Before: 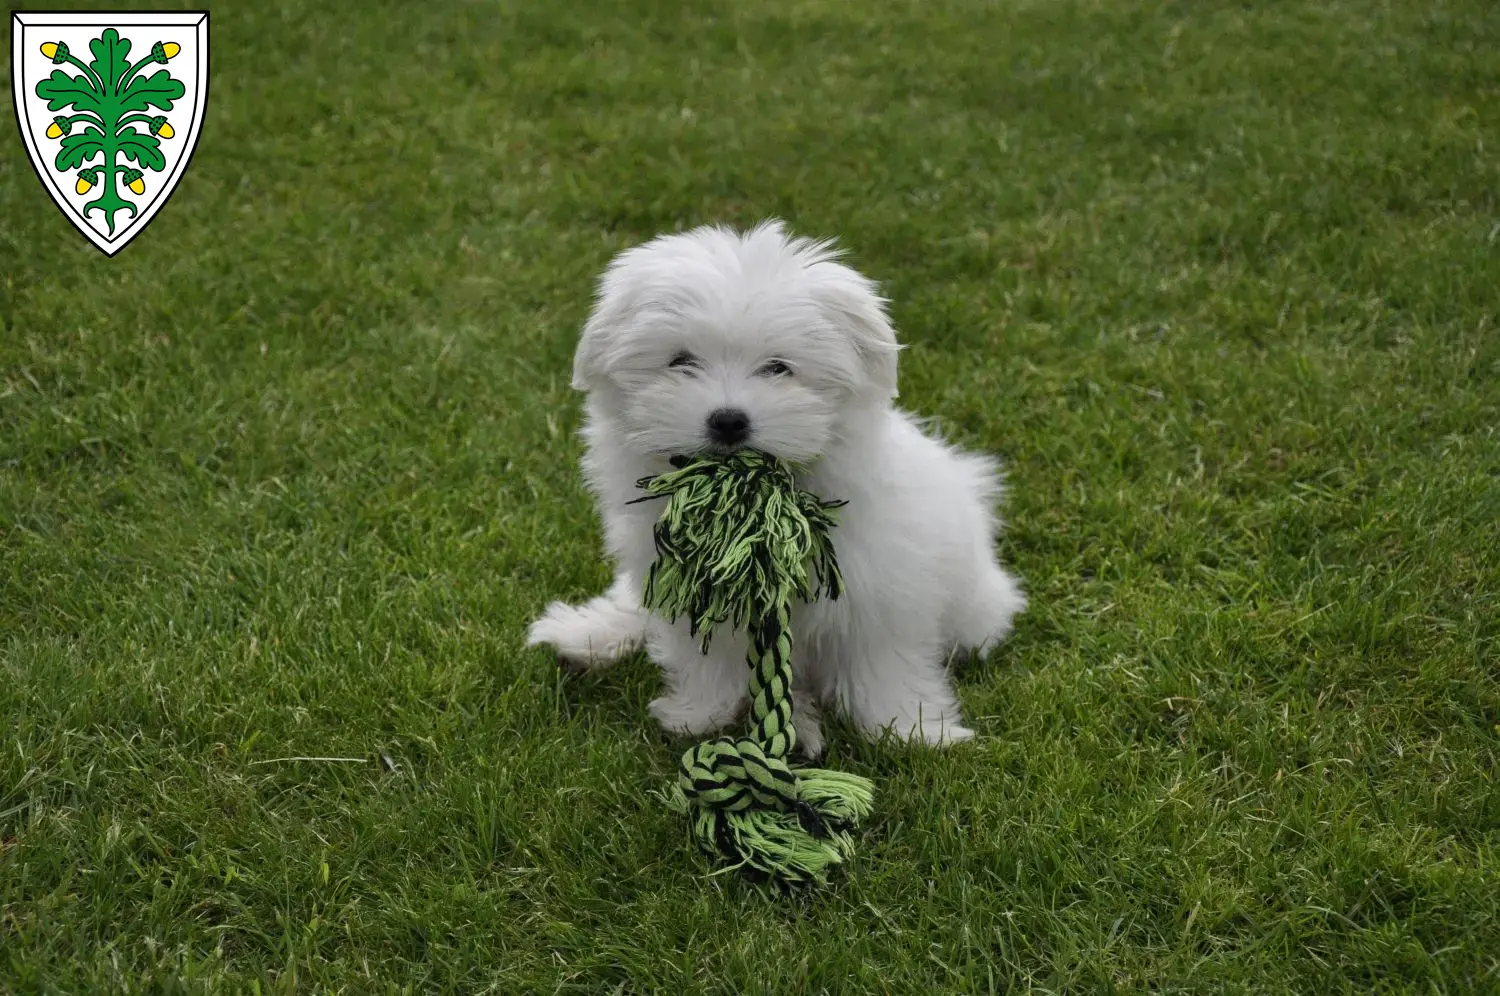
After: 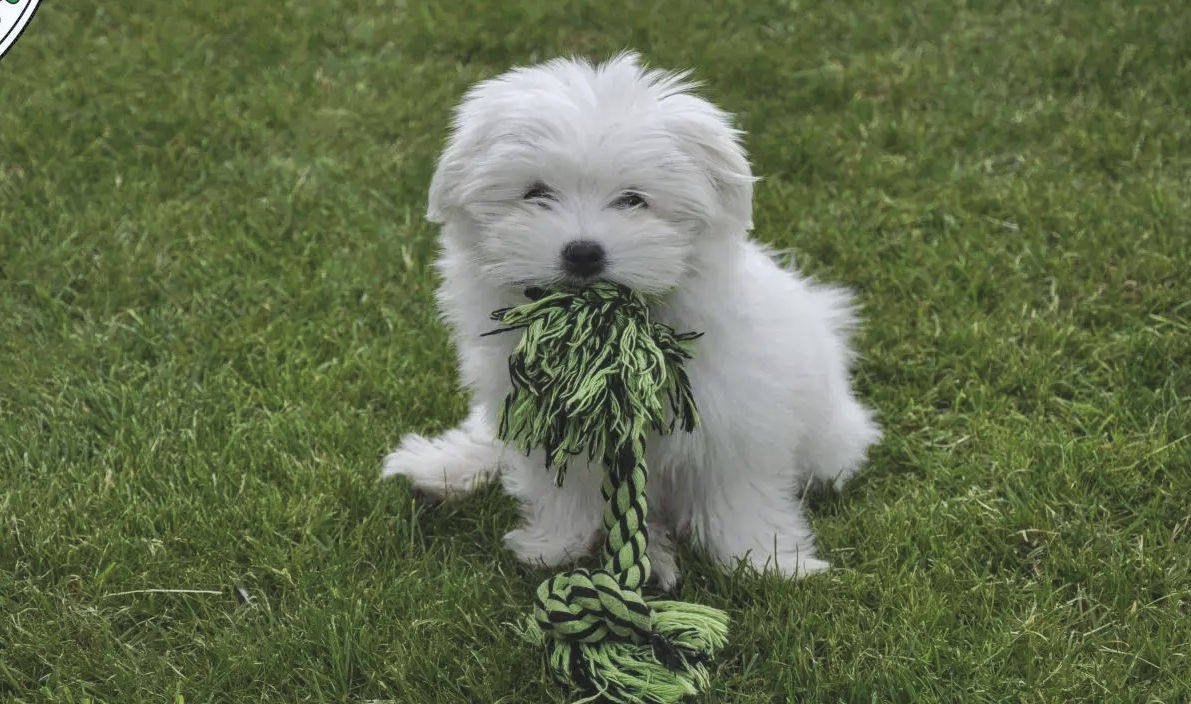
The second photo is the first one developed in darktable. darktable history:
tone curve: curves: ch0 [(0, 0) (0.003, 0.125) (0.011, 0.139) (0.025, 0.155) (0.044, 0.174) (0.069, 0.192) (0.1, 0.211) (0.136, 0.234) (0.177, 0.262) (0.224, 0.296) (0.277, 0.337) (0.335, 0.385) (0.399, 0.436) (0.468, 0.5) (0.543, 0.573) (0.623, 0.644) (0.709, 0.713) (0.801, 0.791) (0.898, 0.881) (1, 1)], preserve colors none
crop: left 9.712%, top 16.928%, right 10.845%, bottom 12.332%
local contrast: on, module defaults
white balance: red 0.988, blue 1.017
